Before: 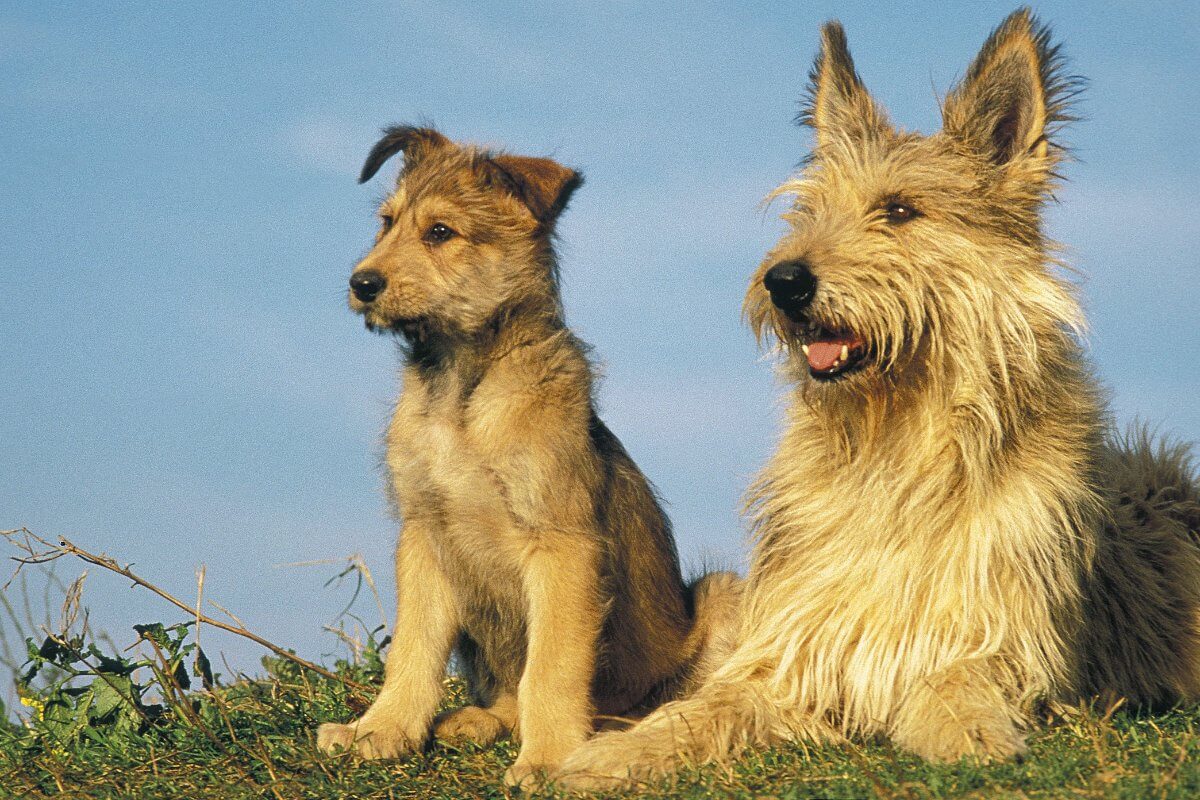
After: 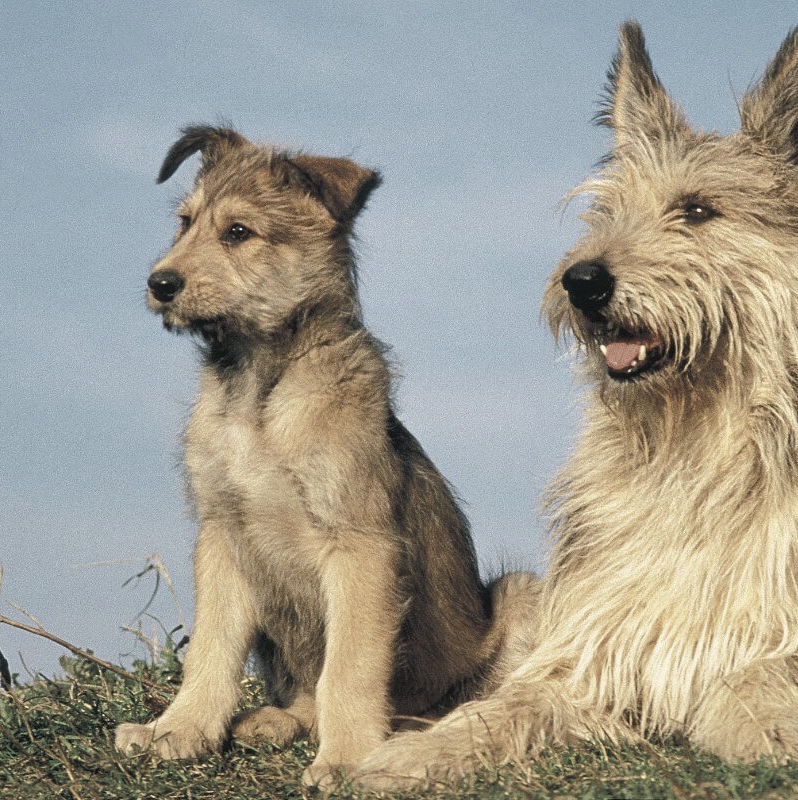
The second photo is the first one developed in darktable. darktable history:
crop: left 16.899%, right 16.556%
color correction: saturation 0.5
